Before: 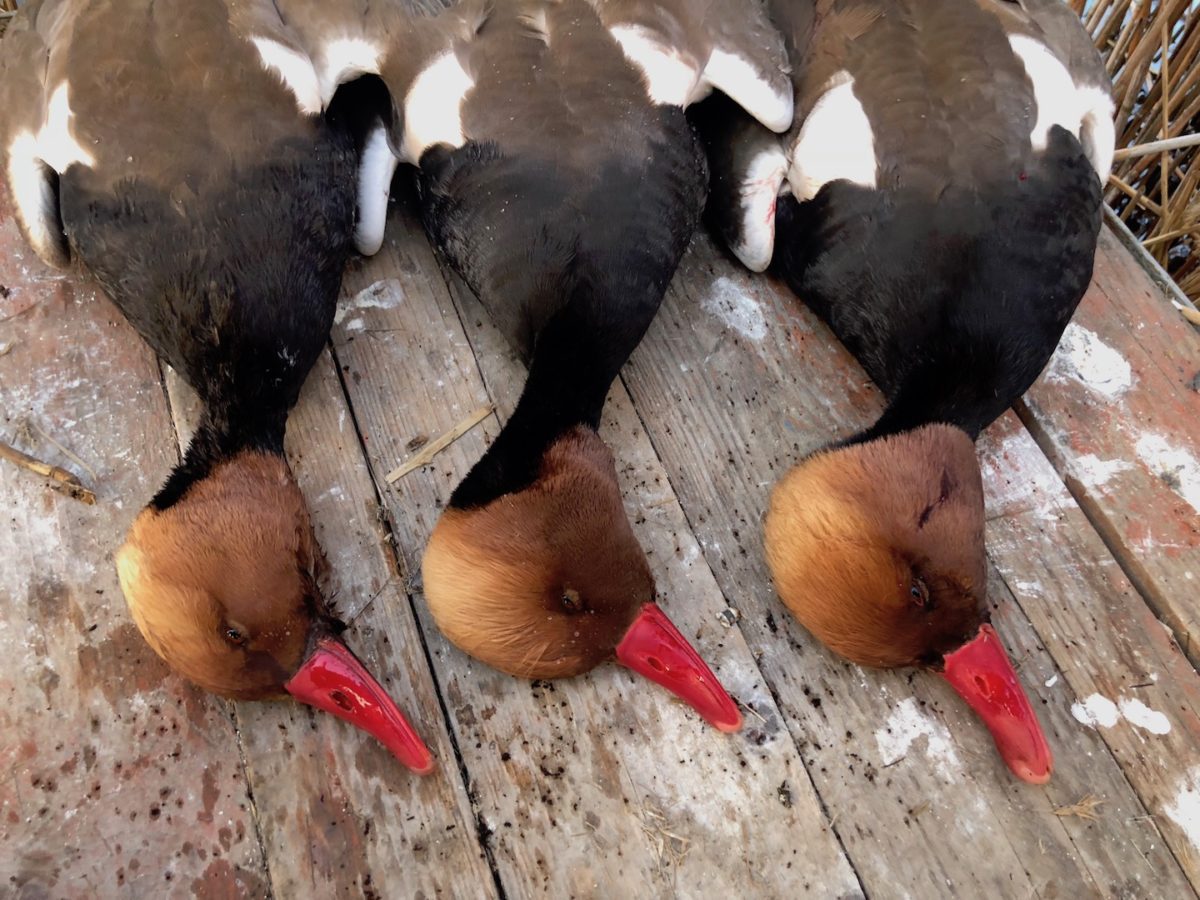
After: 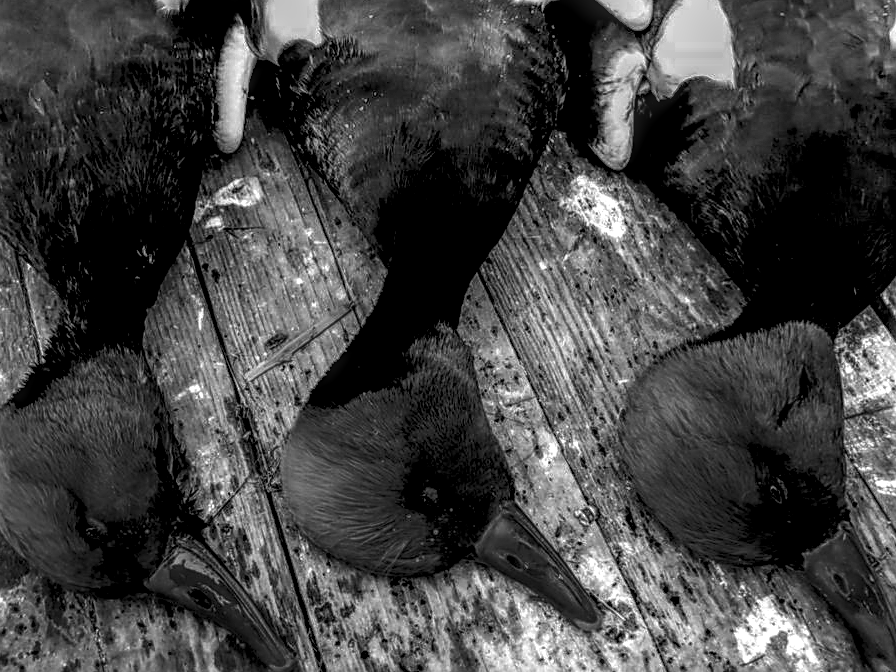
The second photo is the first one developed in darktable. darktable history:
color balance rgb: perceptual saturation grading › global saturation 35%, perceptual saturation grading › highlights -30%, perceptual saturation grading › shadows 35%, perceptual brilliance grading › global brilliance 3%, perceptual brilliance grading › highlights -3%, perceptual brilliance grading › shadows 3%
crop and rotate: left 11.831%, top 11.346%, right 13.429%, bottom 13.899%
exposure: exposure -1.468 EV, compensate highlight preservation false
sharpen: on, module defaults
monochrome: on, module defaults
local contrast: highlights 0%, shadows 0%, detail 300%, midtone range 0.3
color zones: curves: ch0 [(0.287, 0.048) (0.493, 0.484) (0.737, 0.816)]; ch1 [(0, 0) (0.143, 0) (0.286, 0) (0.429, 0) (0.571, 0) (0.714, 0) (0.857, 0)]
levels: mode automatic, black 0.023%, white 99.97%, levels [0.062, 0.494, 0.925]
